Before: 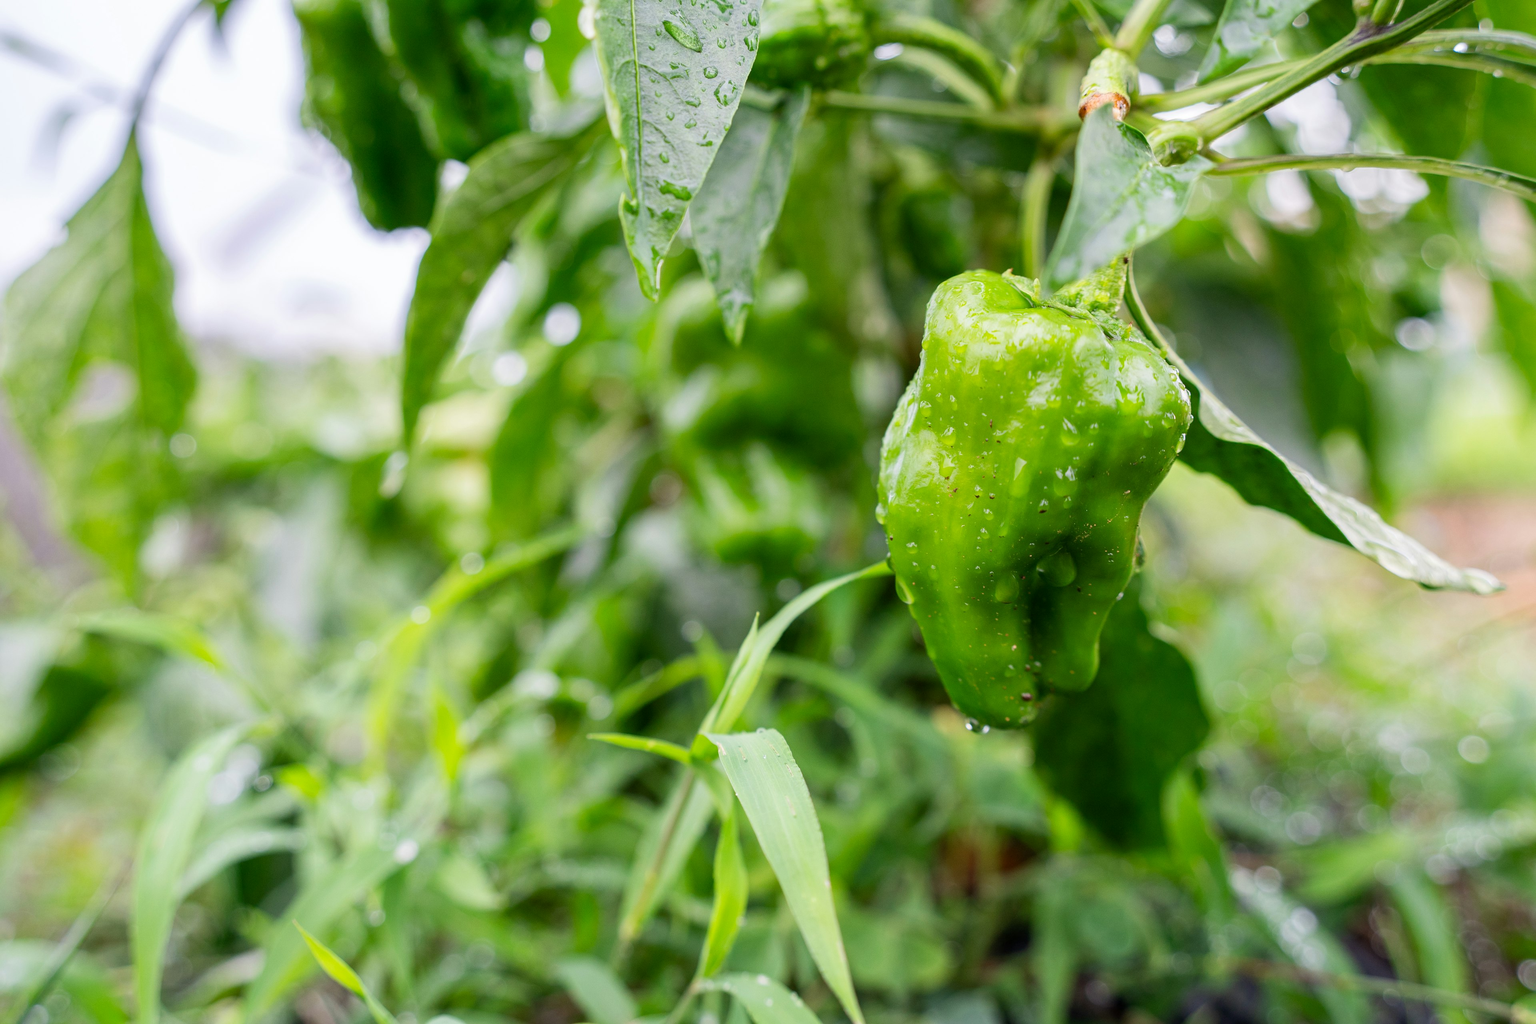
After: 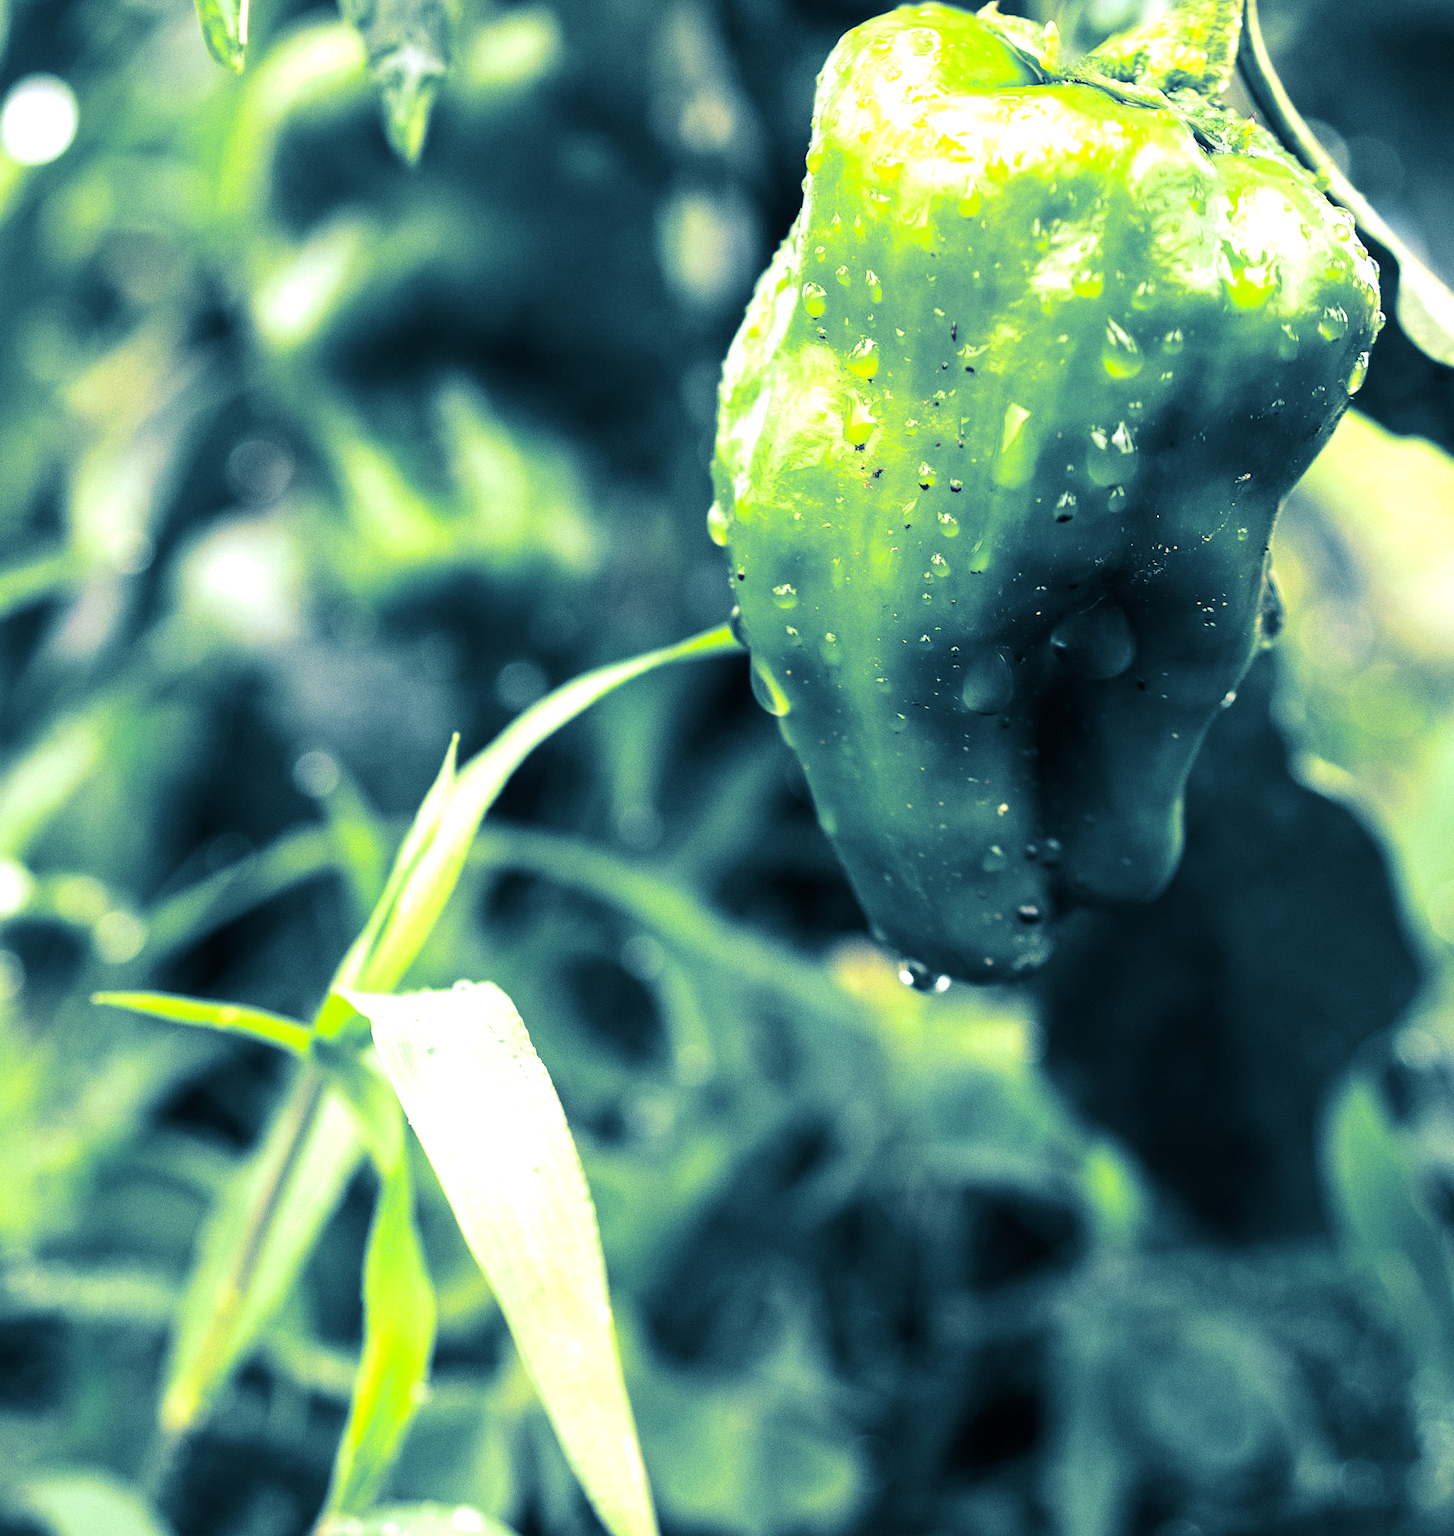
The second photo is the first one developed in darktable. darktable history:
tone equalizer: -8 EV -1.08 EV, -7 EV -1.01 EV, -6 EV -0.867 EV, -5 EV -0.578 EV, -3 EV 0.578 EV, -2 EV 0.867 EV, -1 EV 1.01 EV, +0 EV 1.08 EV, edges refinement/feathering 500, mask exposure compensation -1.57 EV, preserve details no
split-toning: shadows › hue 212.4°, balance -70
crop: left 35.432%, top 26.233%, right 20.145%, bottom 3.432%
